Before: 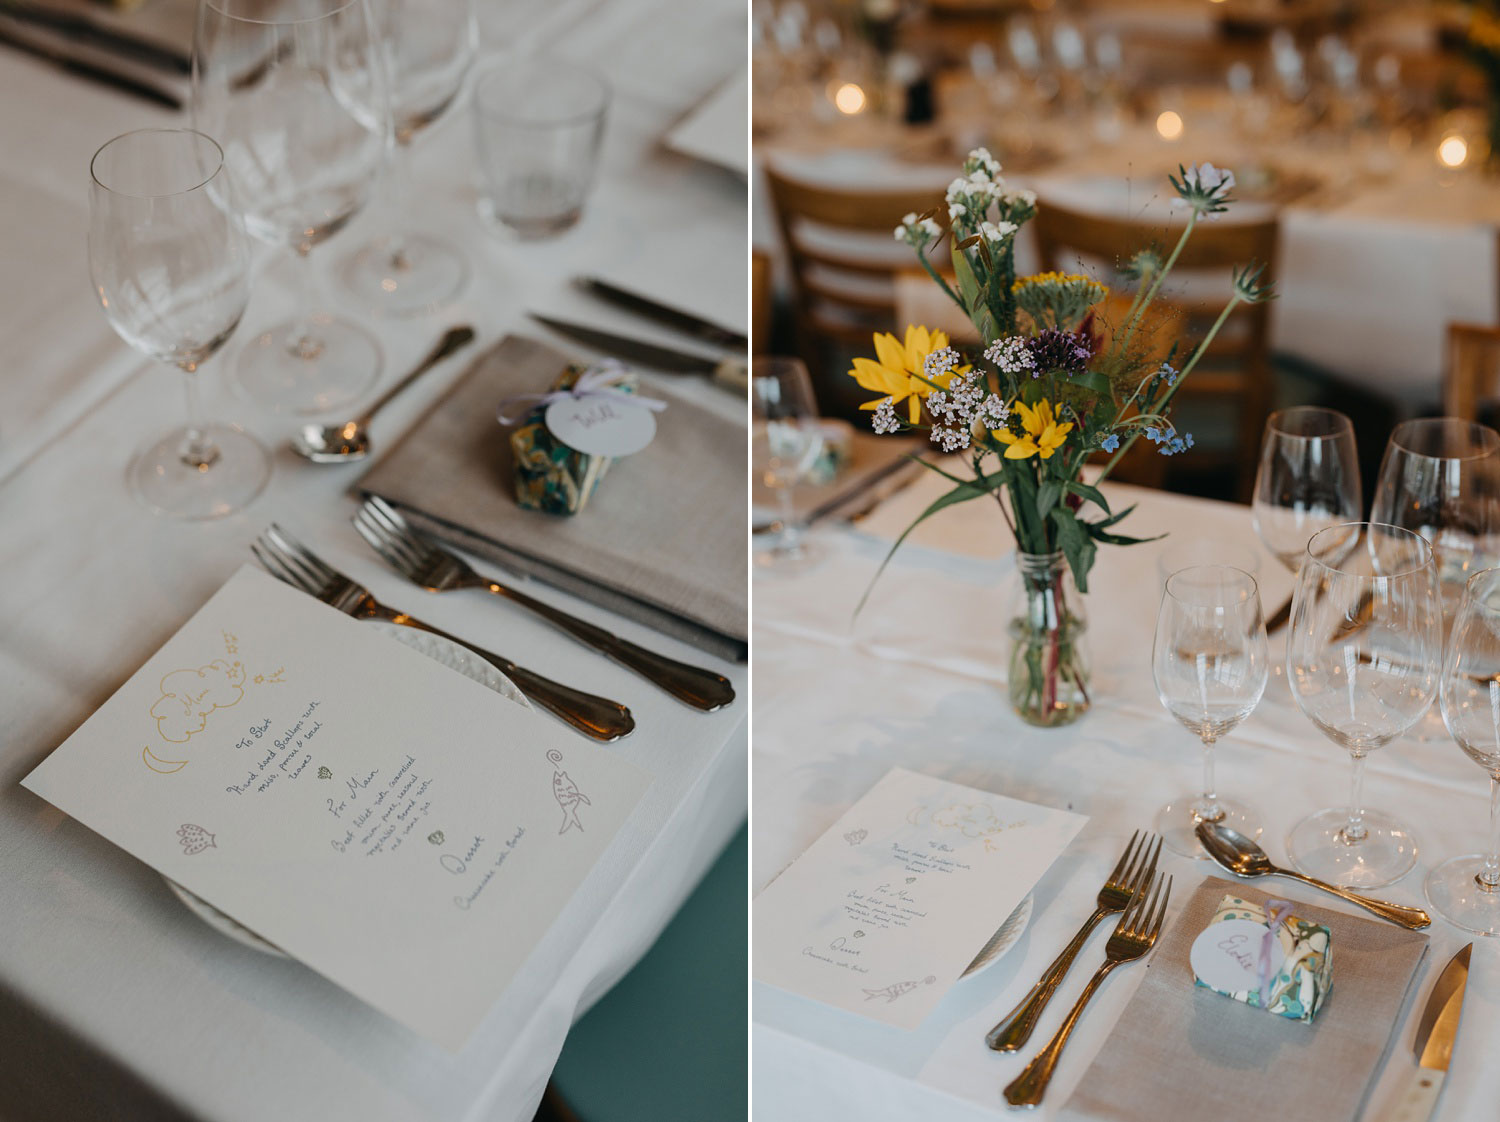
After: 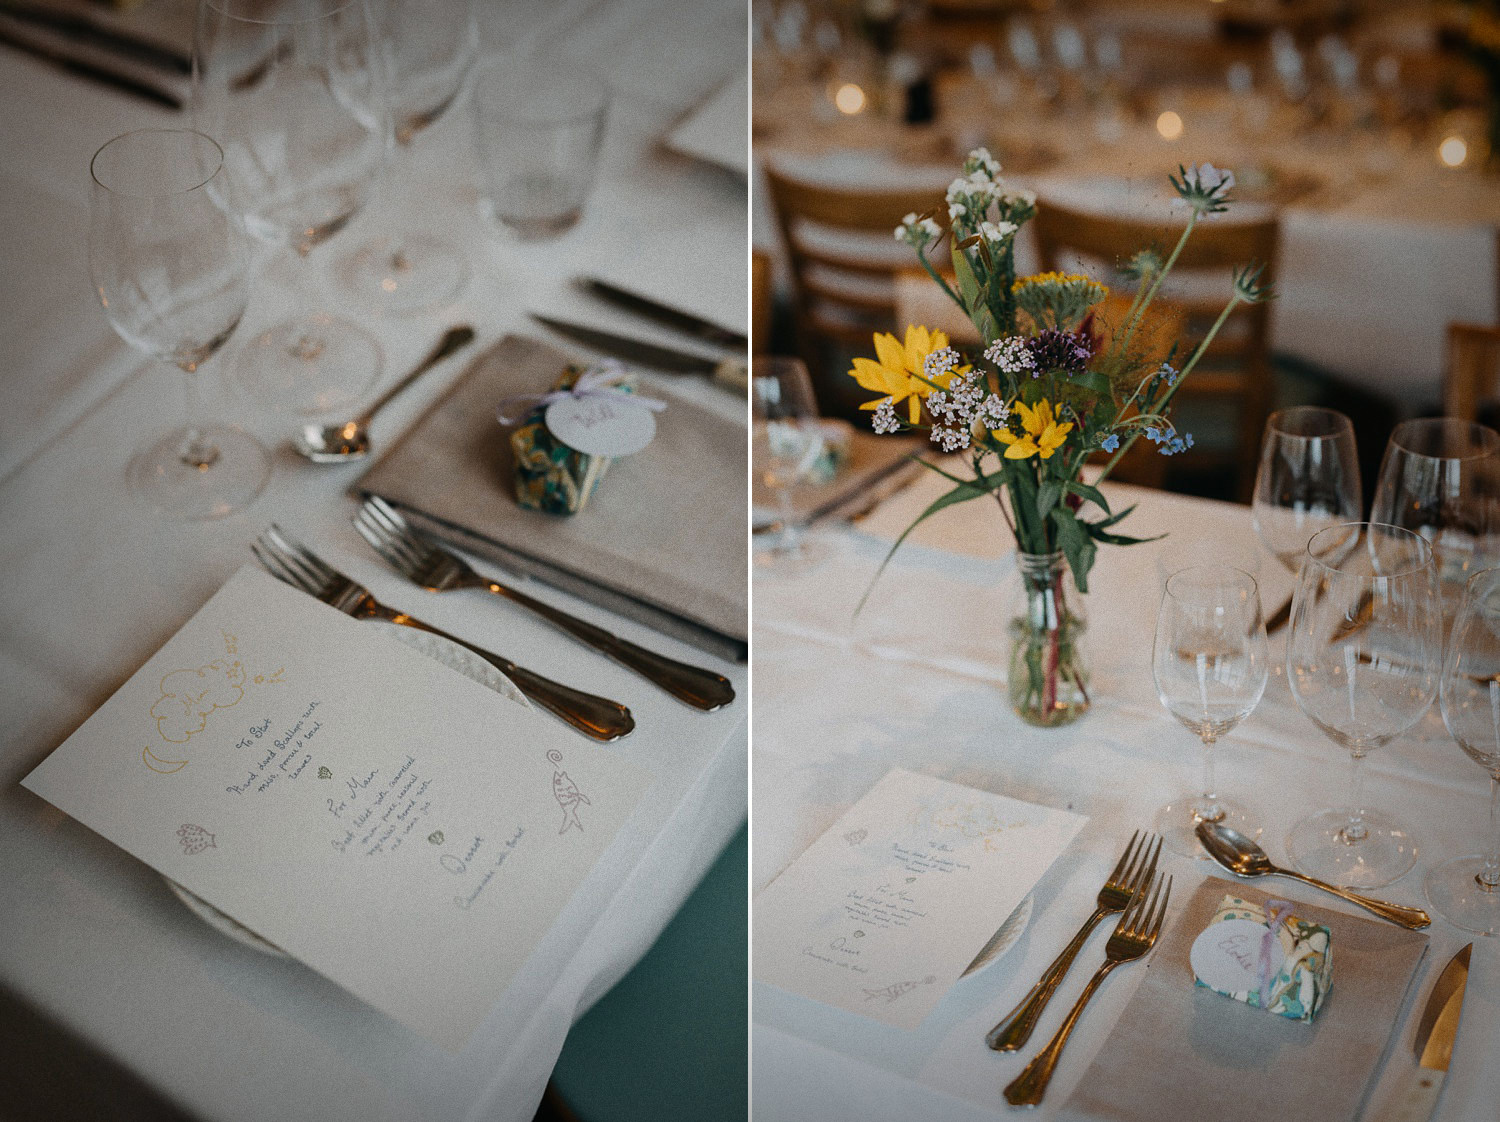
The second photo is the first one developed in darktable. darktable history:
grain: coarseness 0.09 ISO
vignetting: fall-off start 53.2%, brightness -0.594, saturation 0, automatic ratio true, width/height ratio 1.313, shape 0.22, unbound false
